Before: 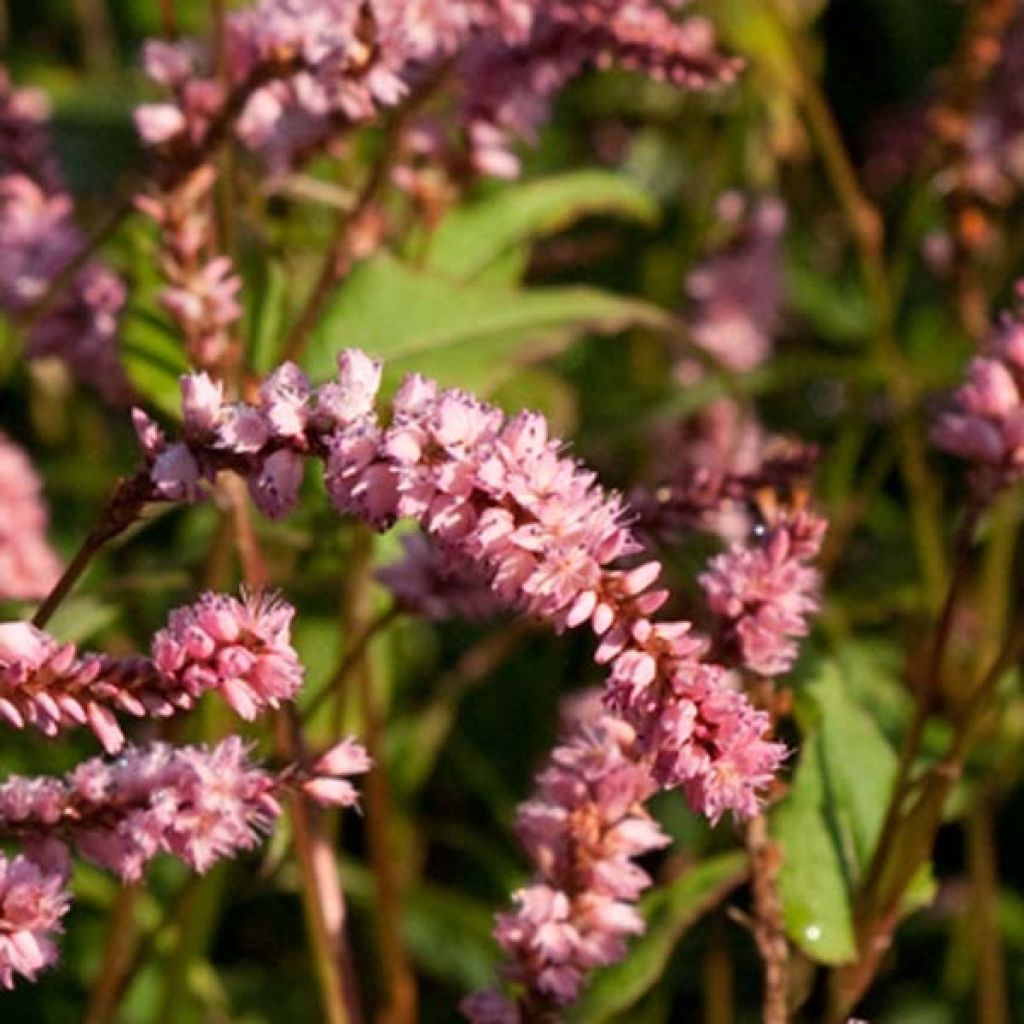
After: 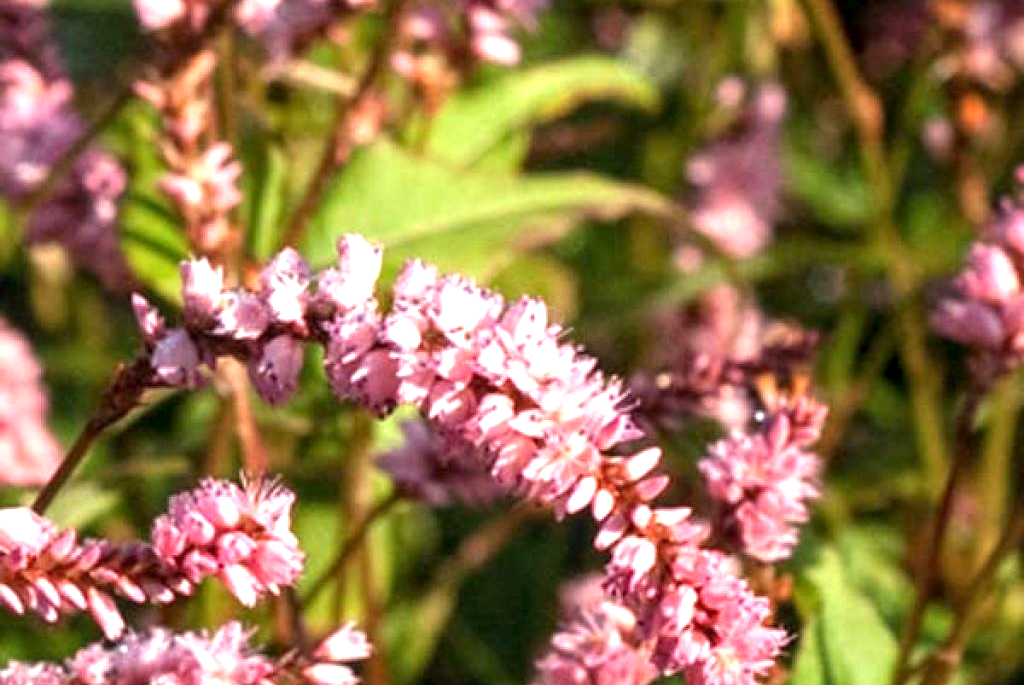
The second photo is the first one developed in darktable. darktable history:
crop: top 11.162%, bottom 21.942%
exposure: black level correction 0, exposure 0.954 EV, compensate exposure bias true, compensate highlight preservation false
local contrast: on, module defaults
